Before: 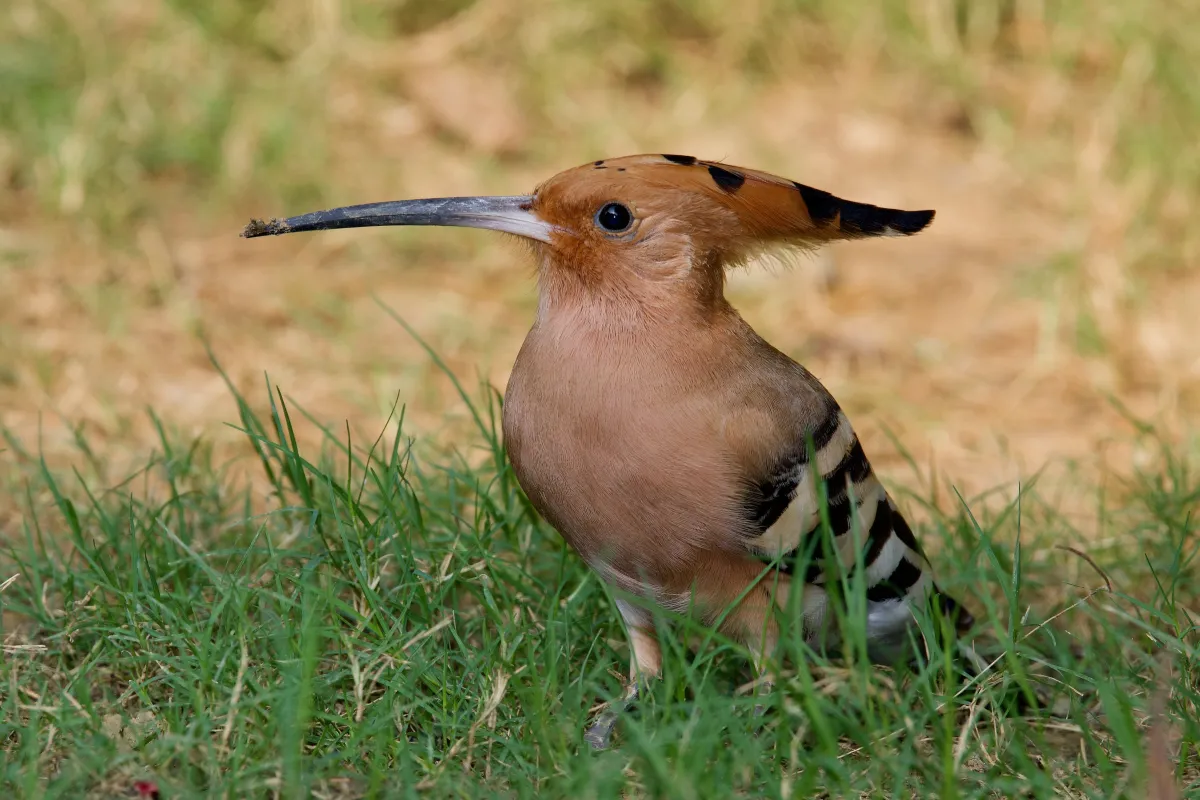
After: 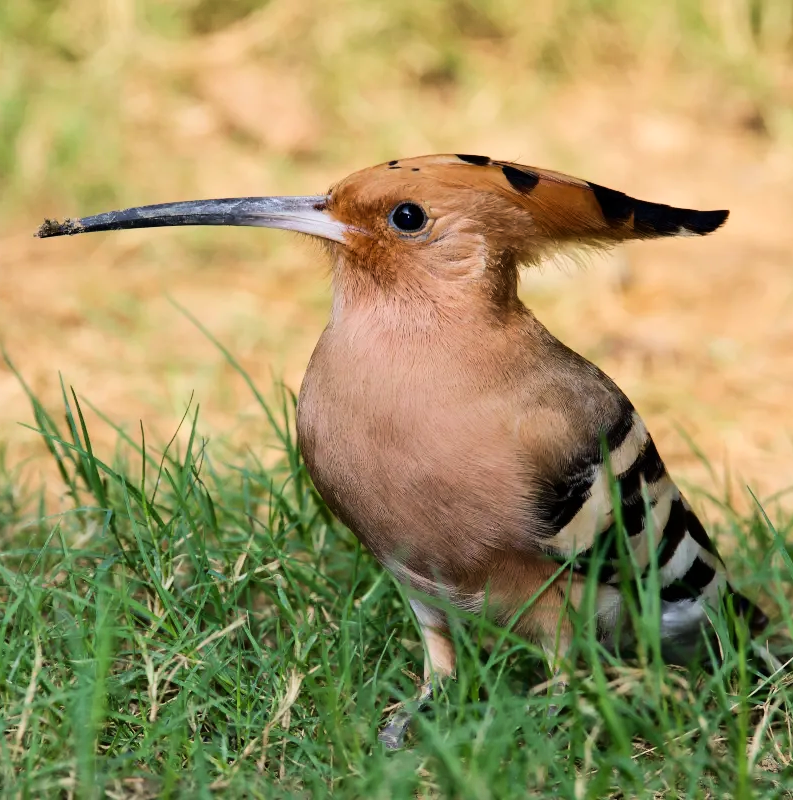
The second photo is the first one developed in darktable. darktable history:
crop: left 17.172%, right 16.727%
base curve: curves: ch0 [(0, 0) (0.032, 0.025) (0.121, 0.166) (0.206, 0.329) (0.605, 0.79) (1, 1)]
